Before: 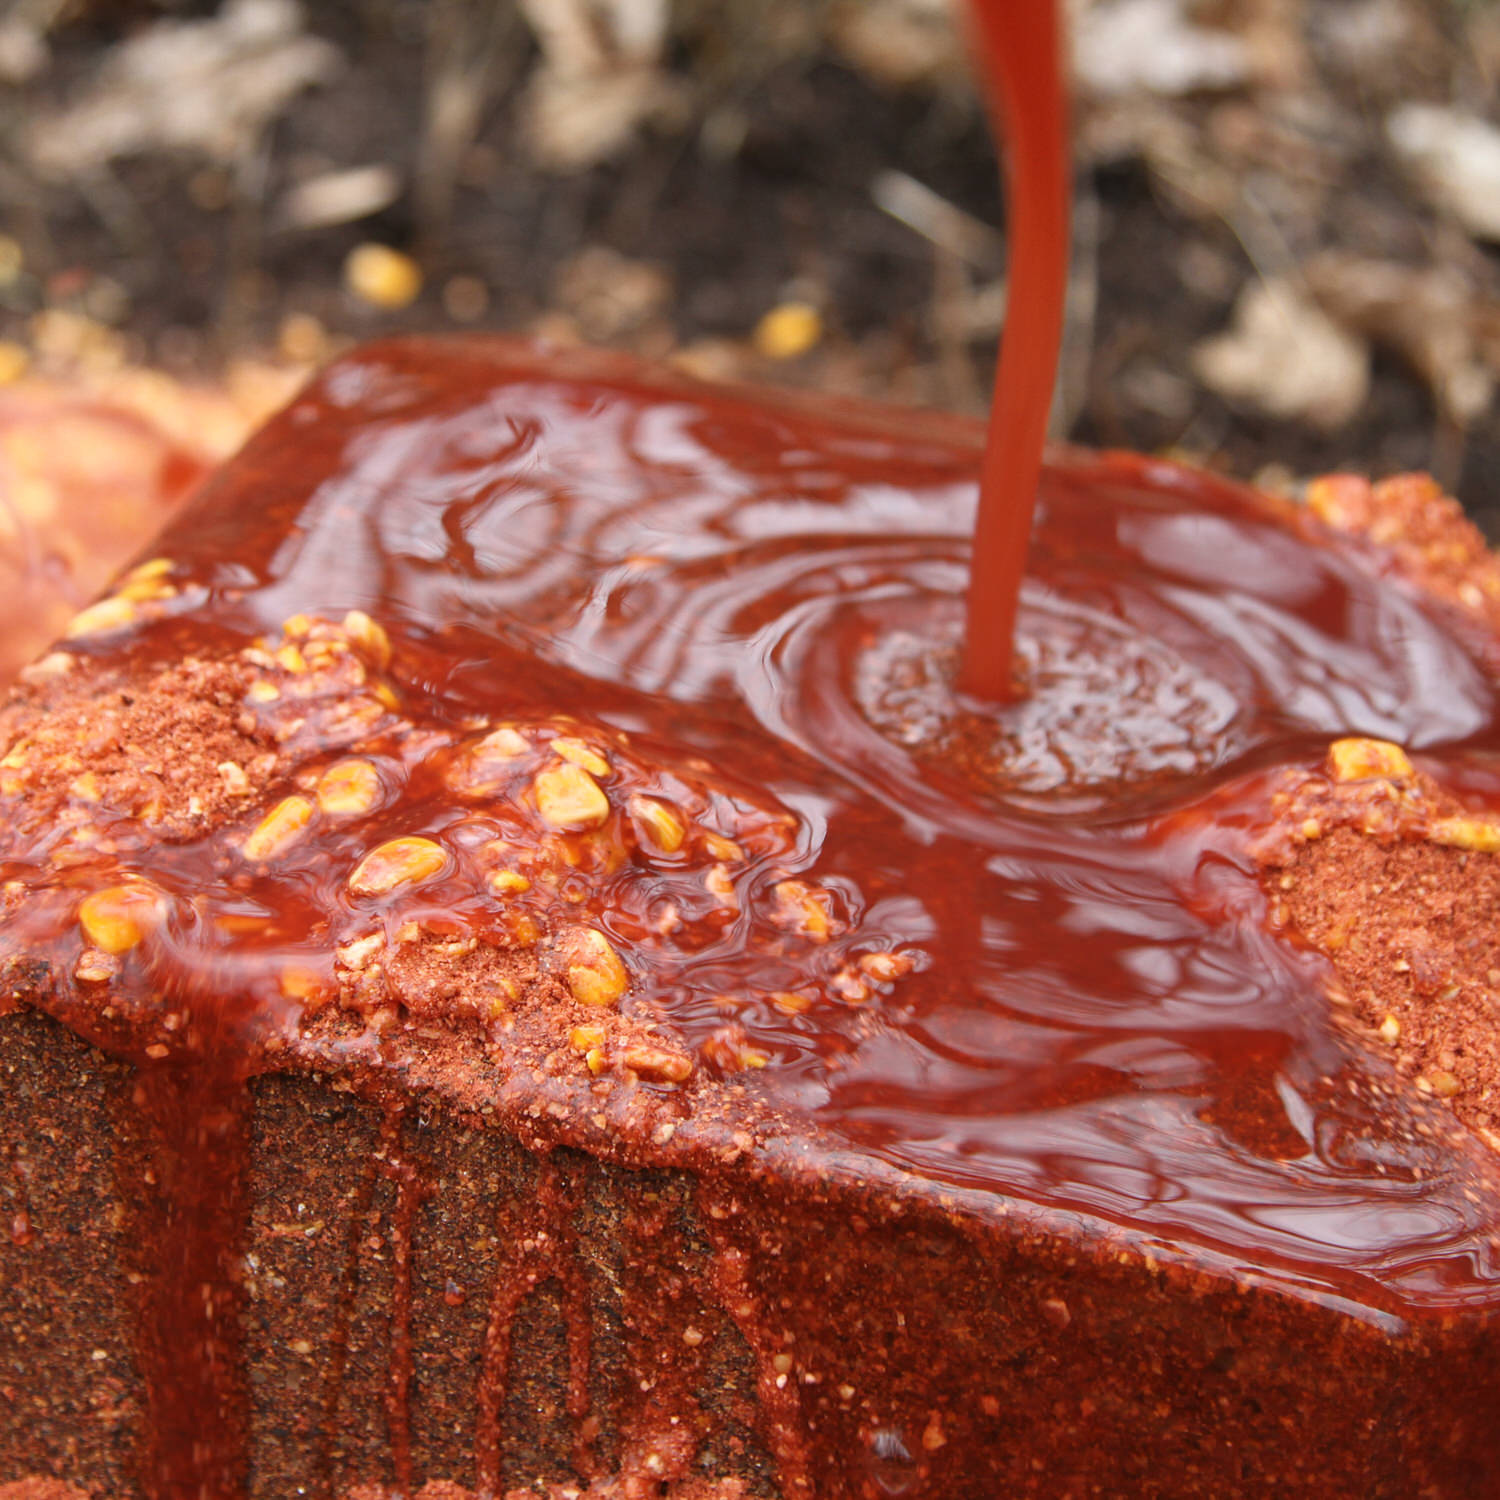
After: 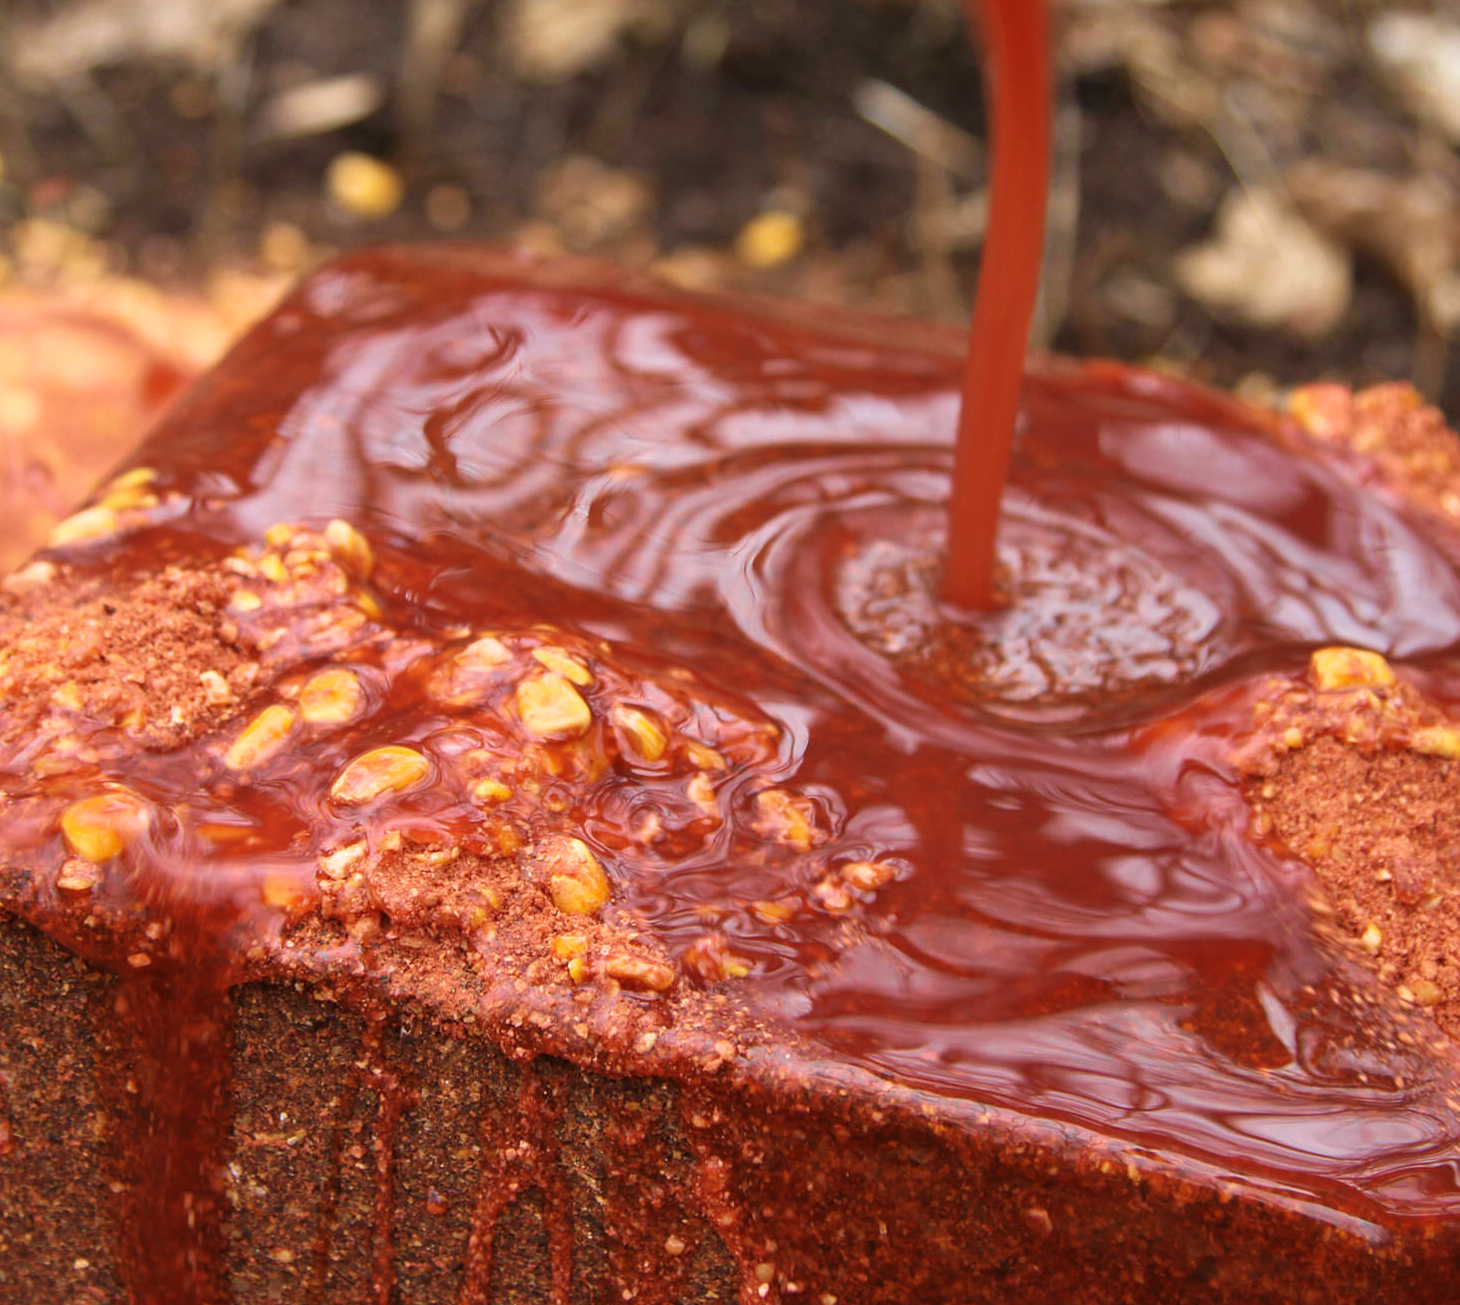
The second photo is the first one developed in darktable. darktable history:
velvia: strength 44.78%
crop: left 1.26%, top 6.114%, right 1.346%, bottom 6.876%
